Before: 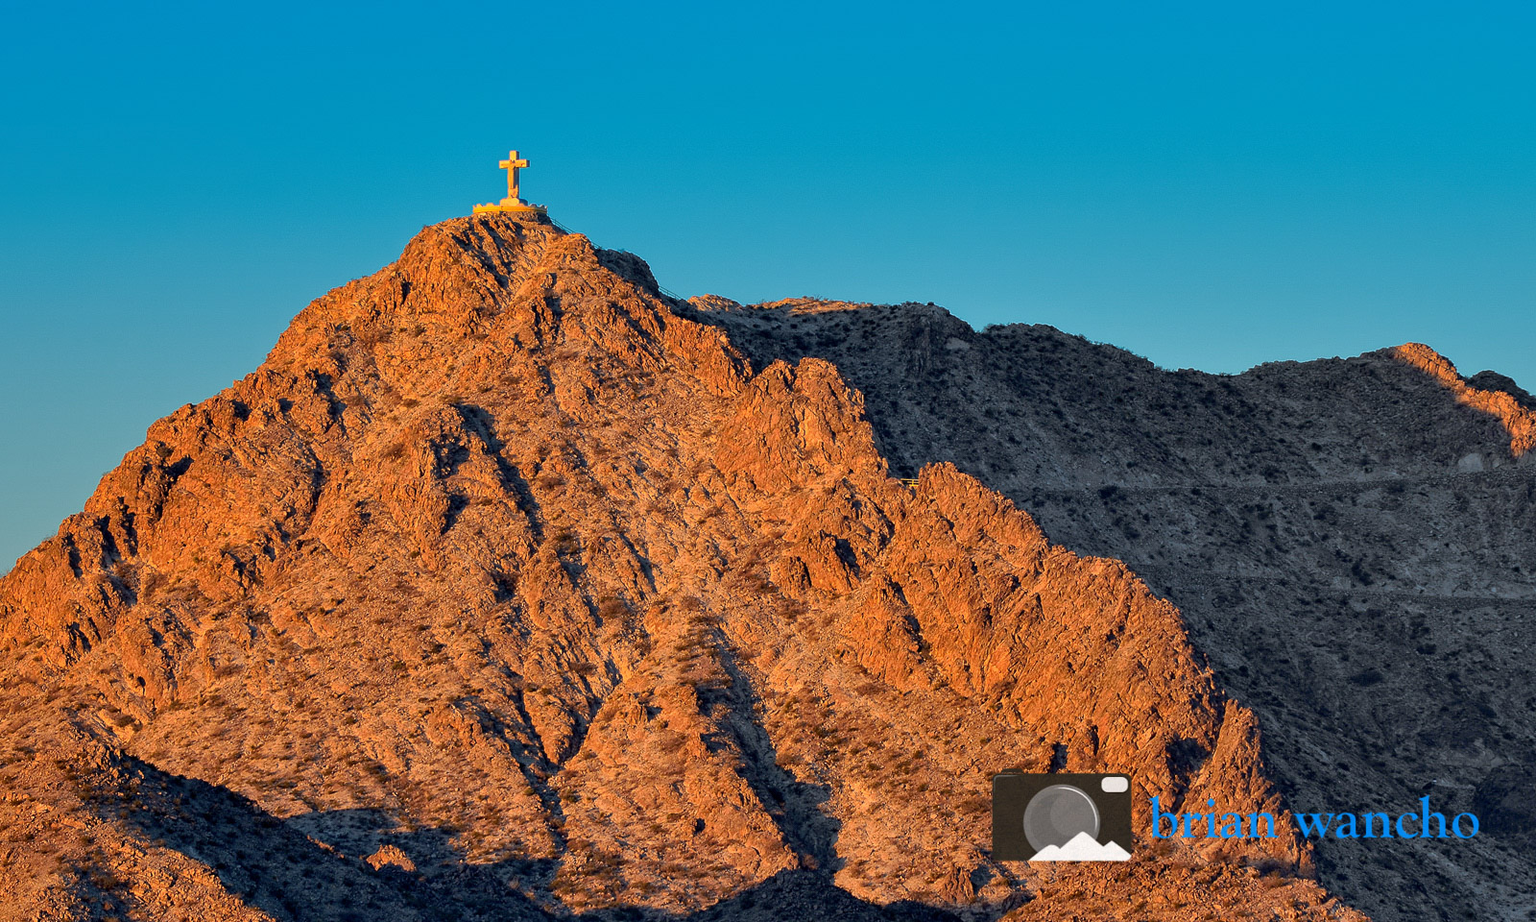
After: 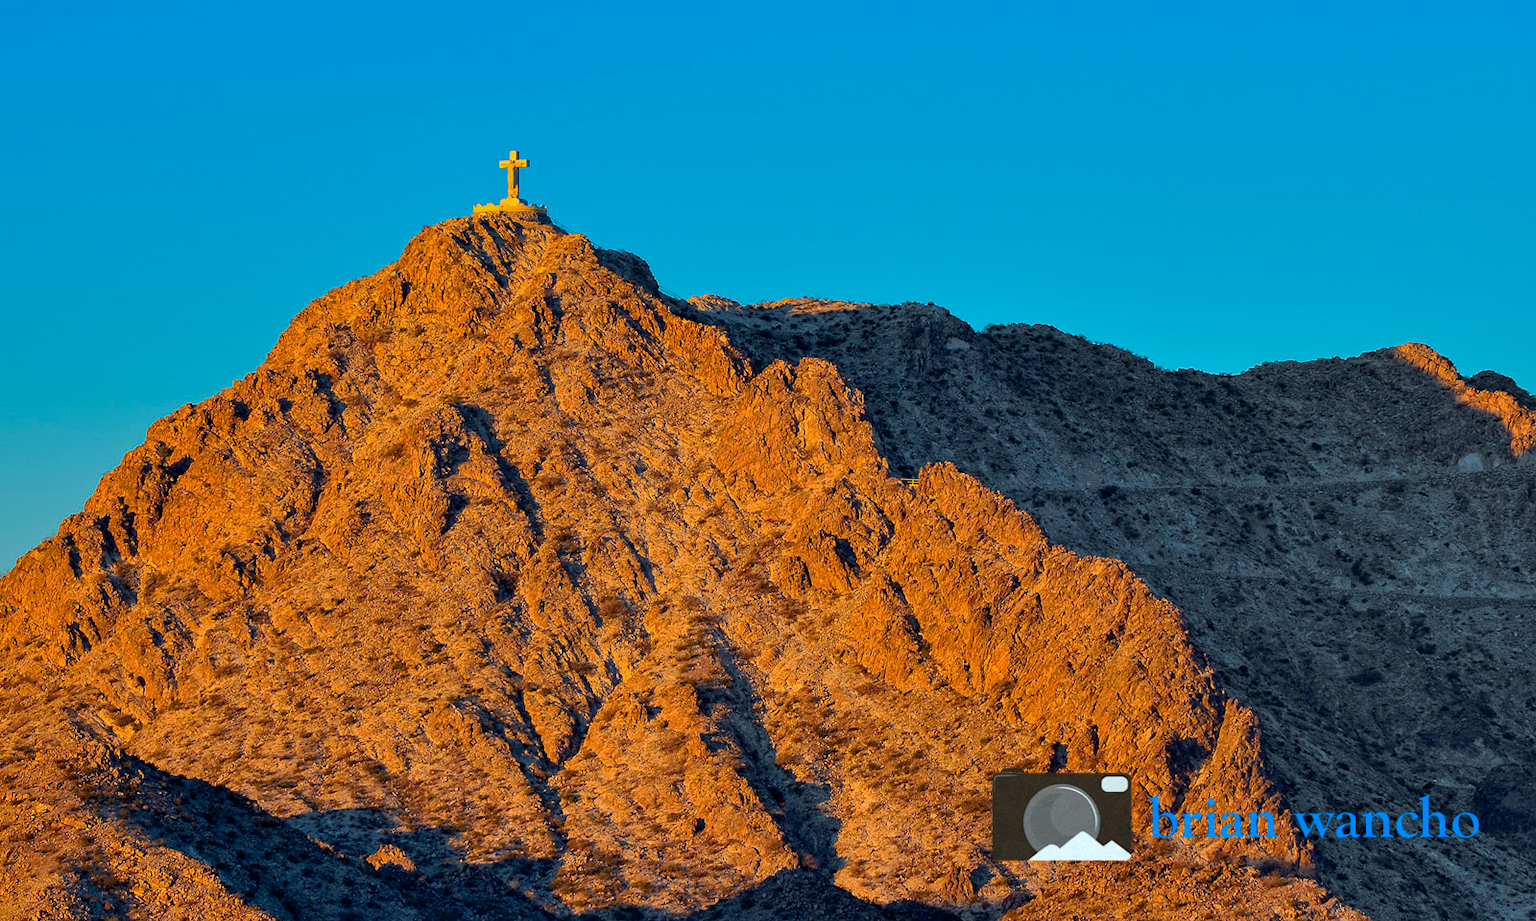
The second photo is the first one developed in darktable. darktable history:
color correction: highlights a* -9.92, highlights b* -10.33
color balance rgb: perceptual saturation grading › global saturation 24.905%, global vibrance 10.72%
